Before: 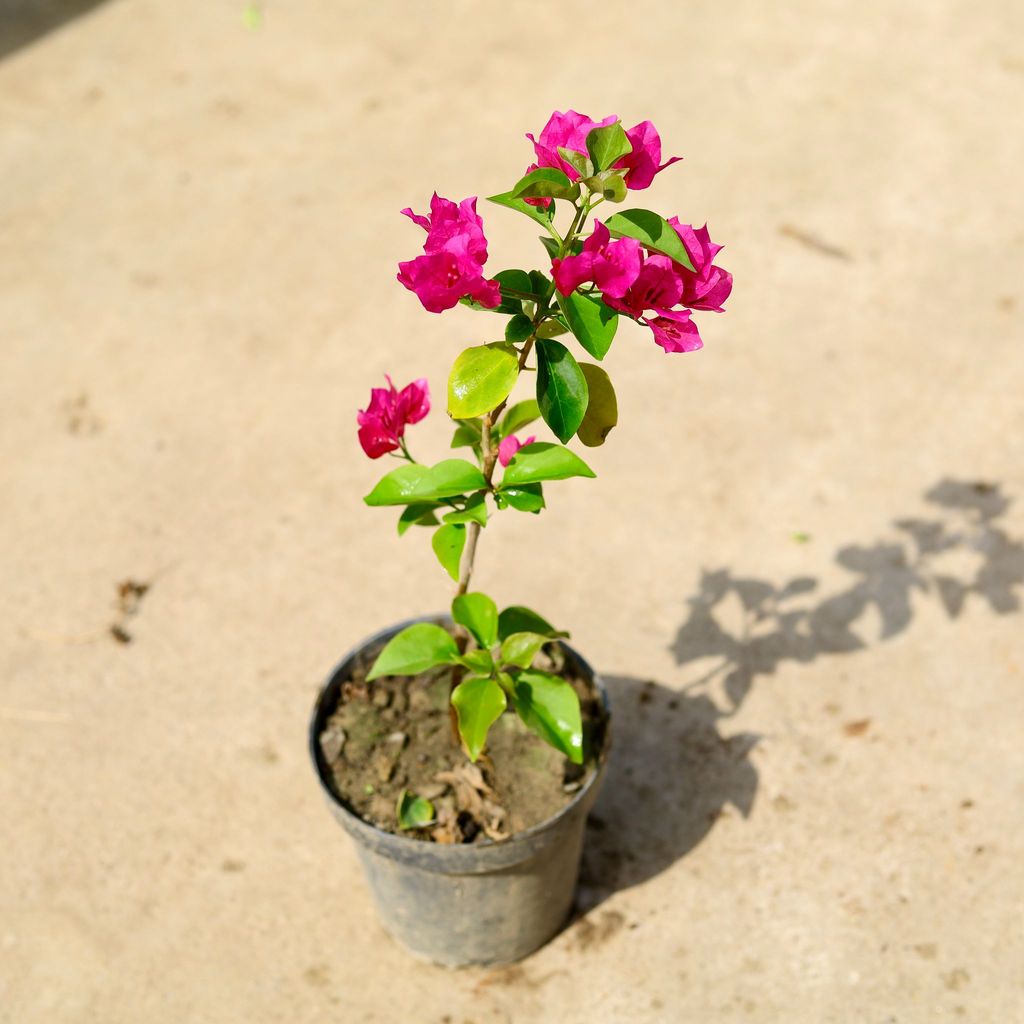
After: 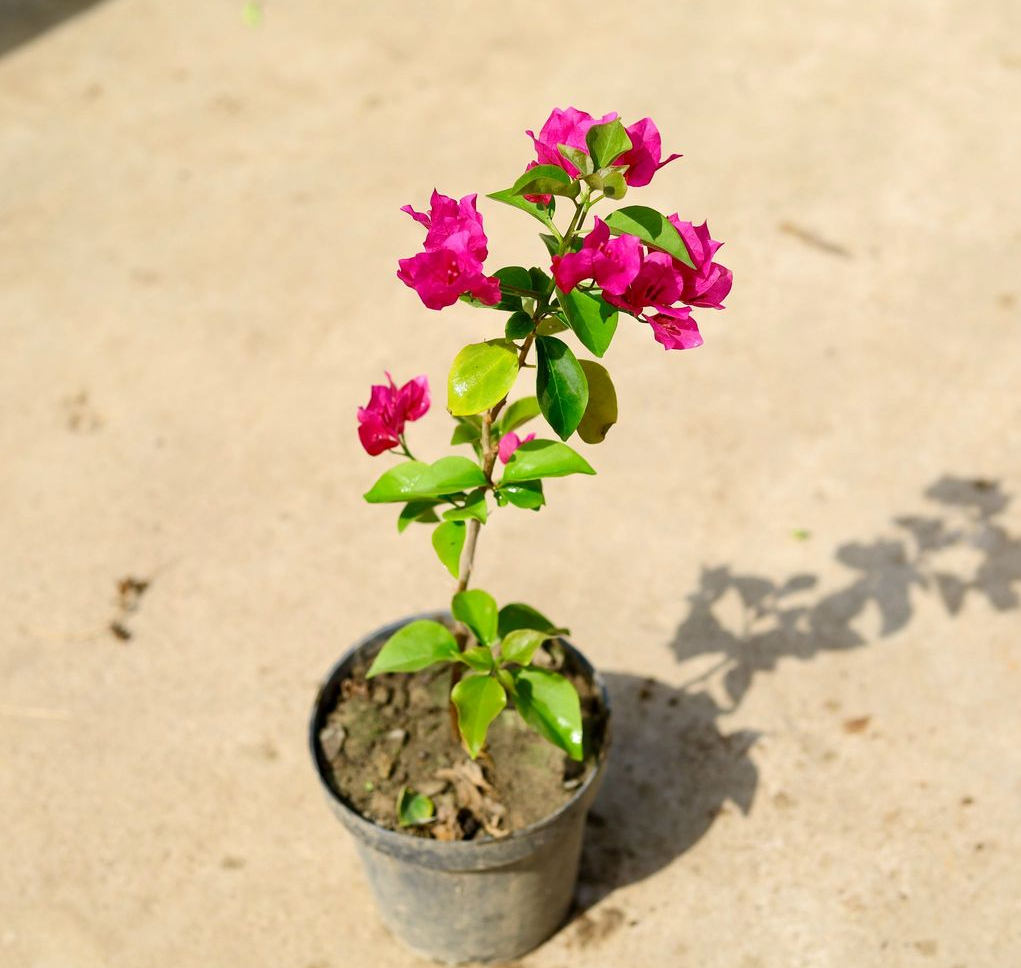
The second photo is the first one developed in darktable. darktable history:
crop: top 0.312%, right 0.254%, bottom 5.097%
